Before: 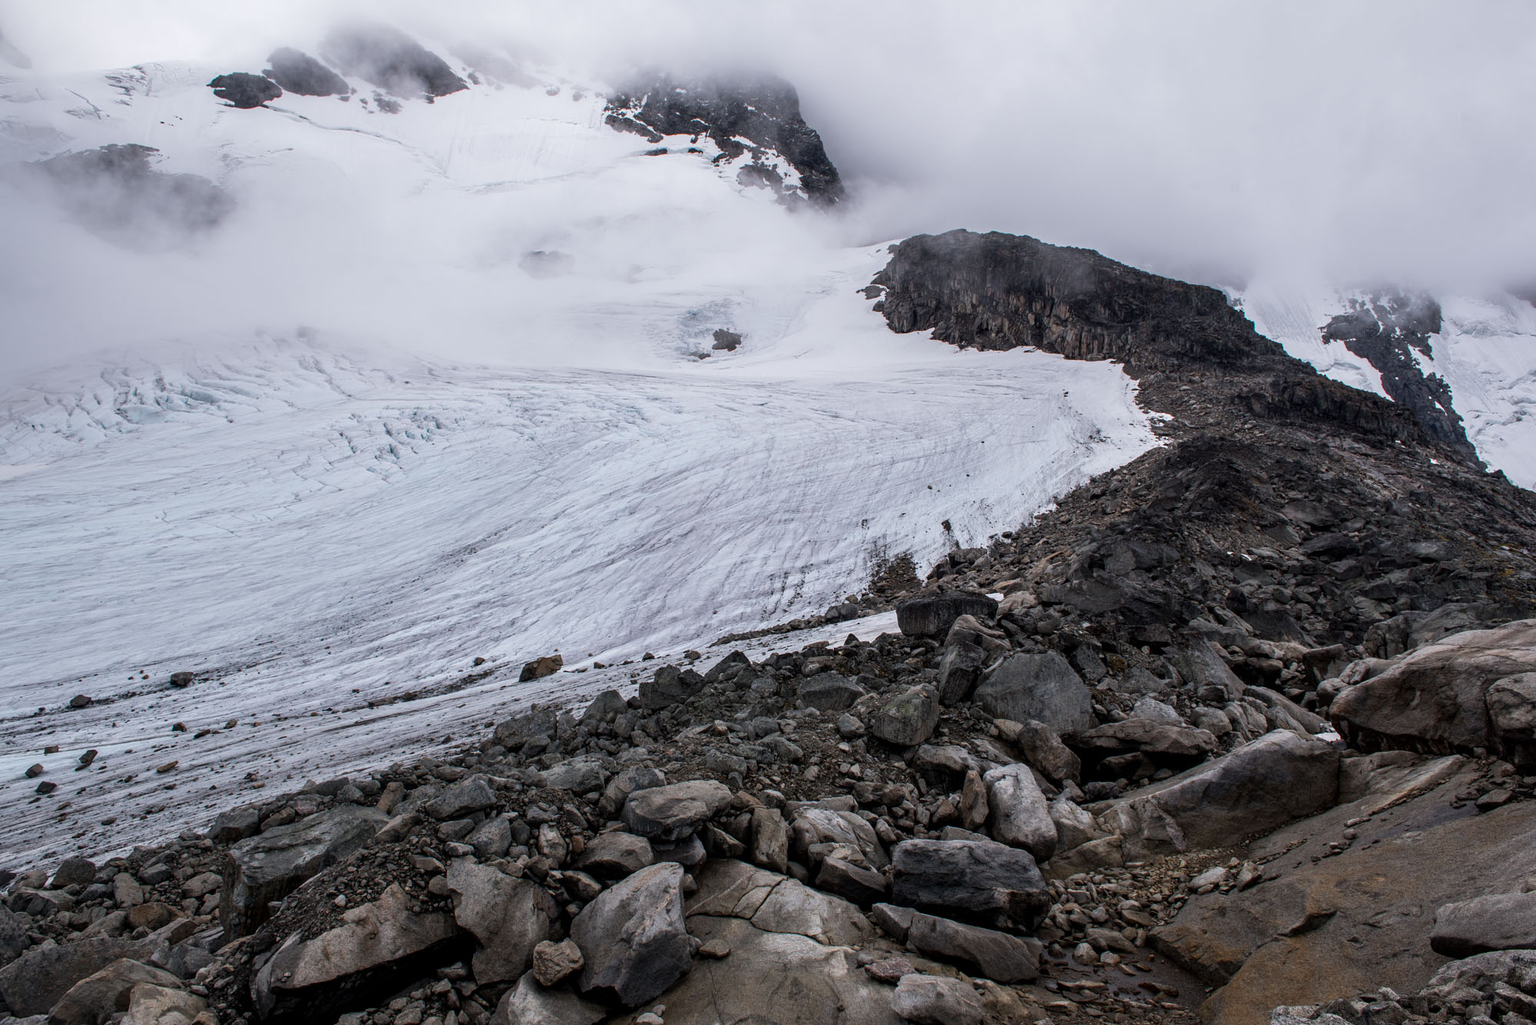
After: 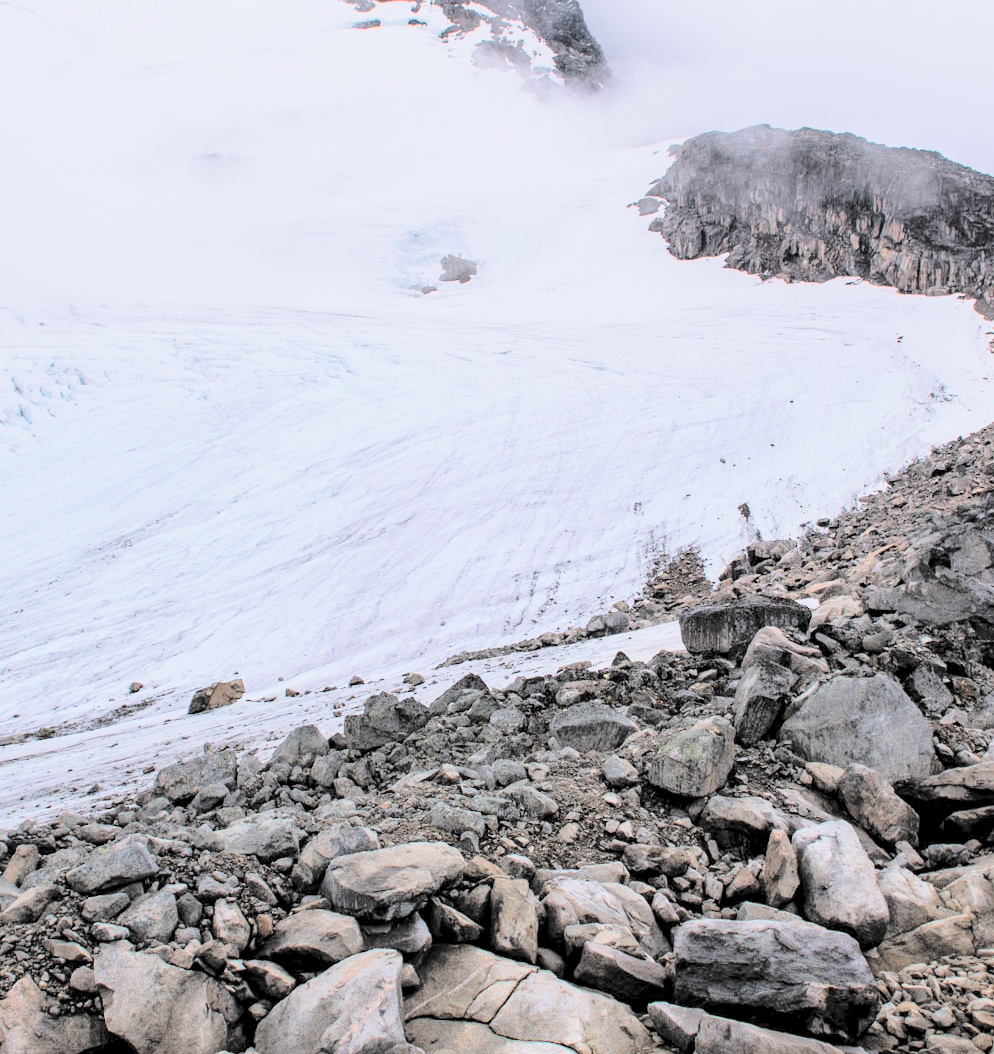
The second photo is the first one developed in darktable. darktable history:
exposure: exposure 0.292 EV, compensate highlight preservation false
contrast brightness saturation: brightness 0.996
crop and rotate: angle 0.017°, left 24.425%, top 13.029%, right 25.837%, bottom 7.955%
velvia: on, module defaults
filmic rgb: middle gray luminance 28.92%, black relative exposure -10.28 EV, white relative exposure 5.51 EV, target black luminance 0%, hardness 3.96, latitude 1.65%, contrast 1.123, highlights saturation mix 5.73%, shadows ↔ highlights balance 14.47%
